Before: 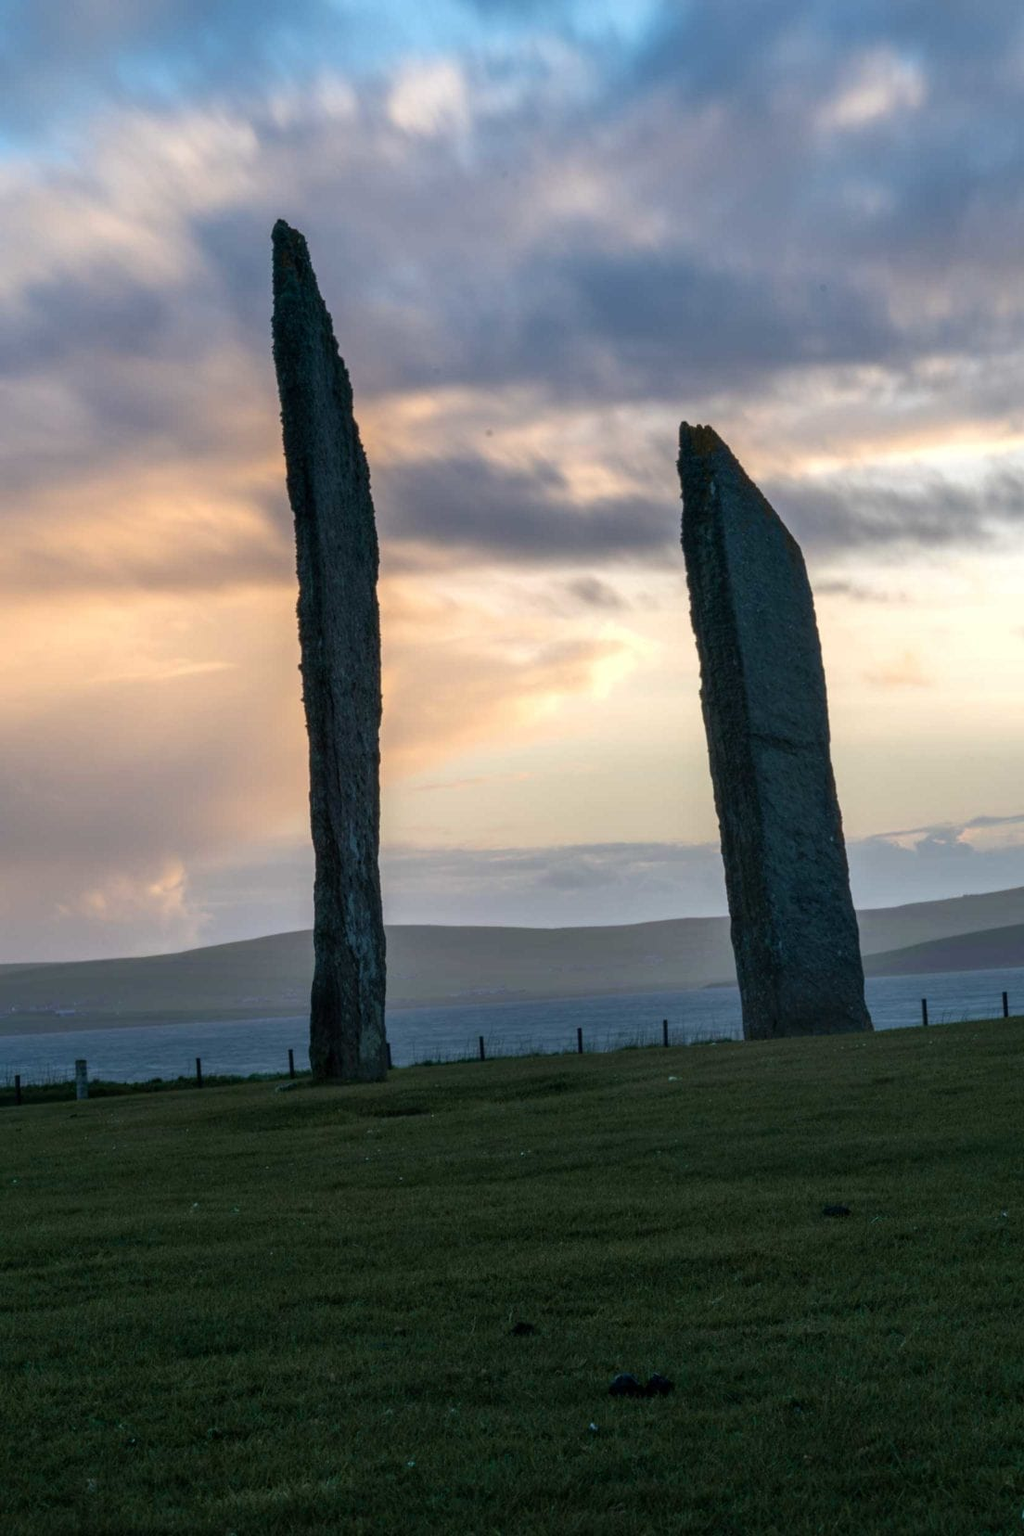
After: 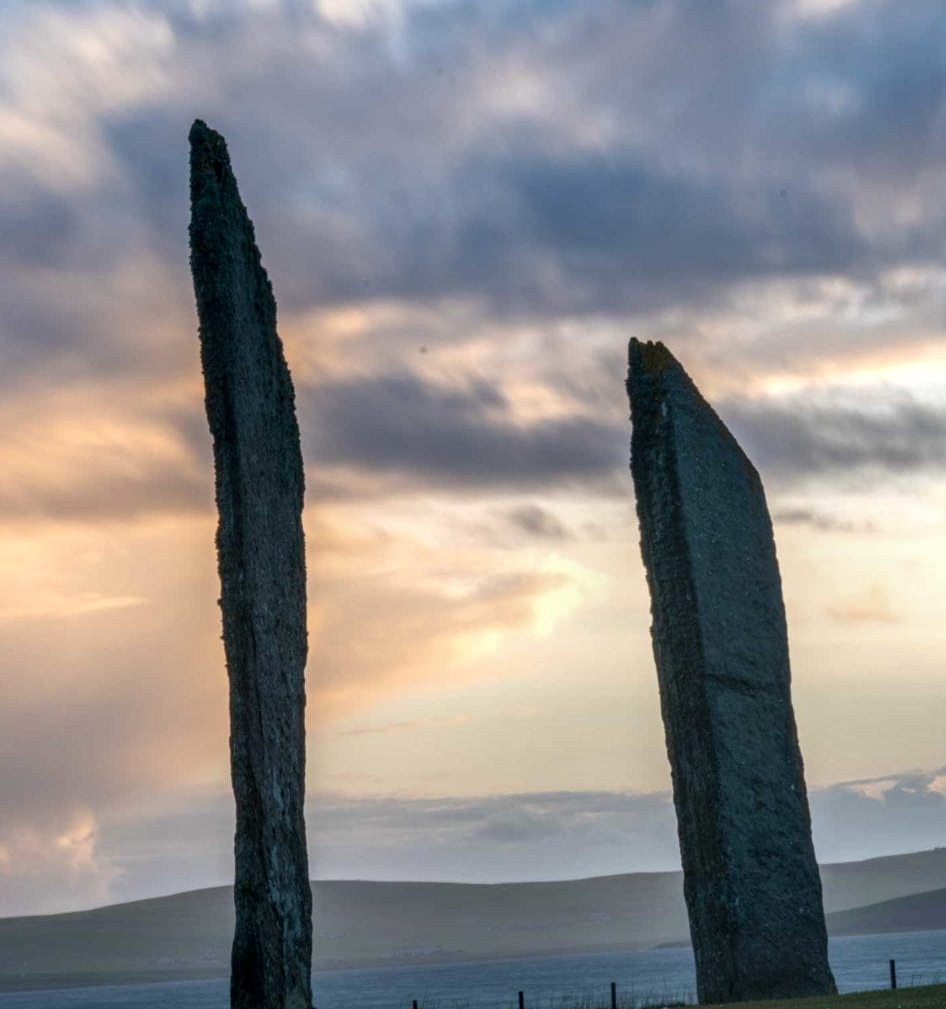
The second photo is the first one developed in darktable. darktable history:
local contrast: on, module defaults
crop and rotate: left 9.444%, top 7.131%, right 4.795%, bottom 31.901%
